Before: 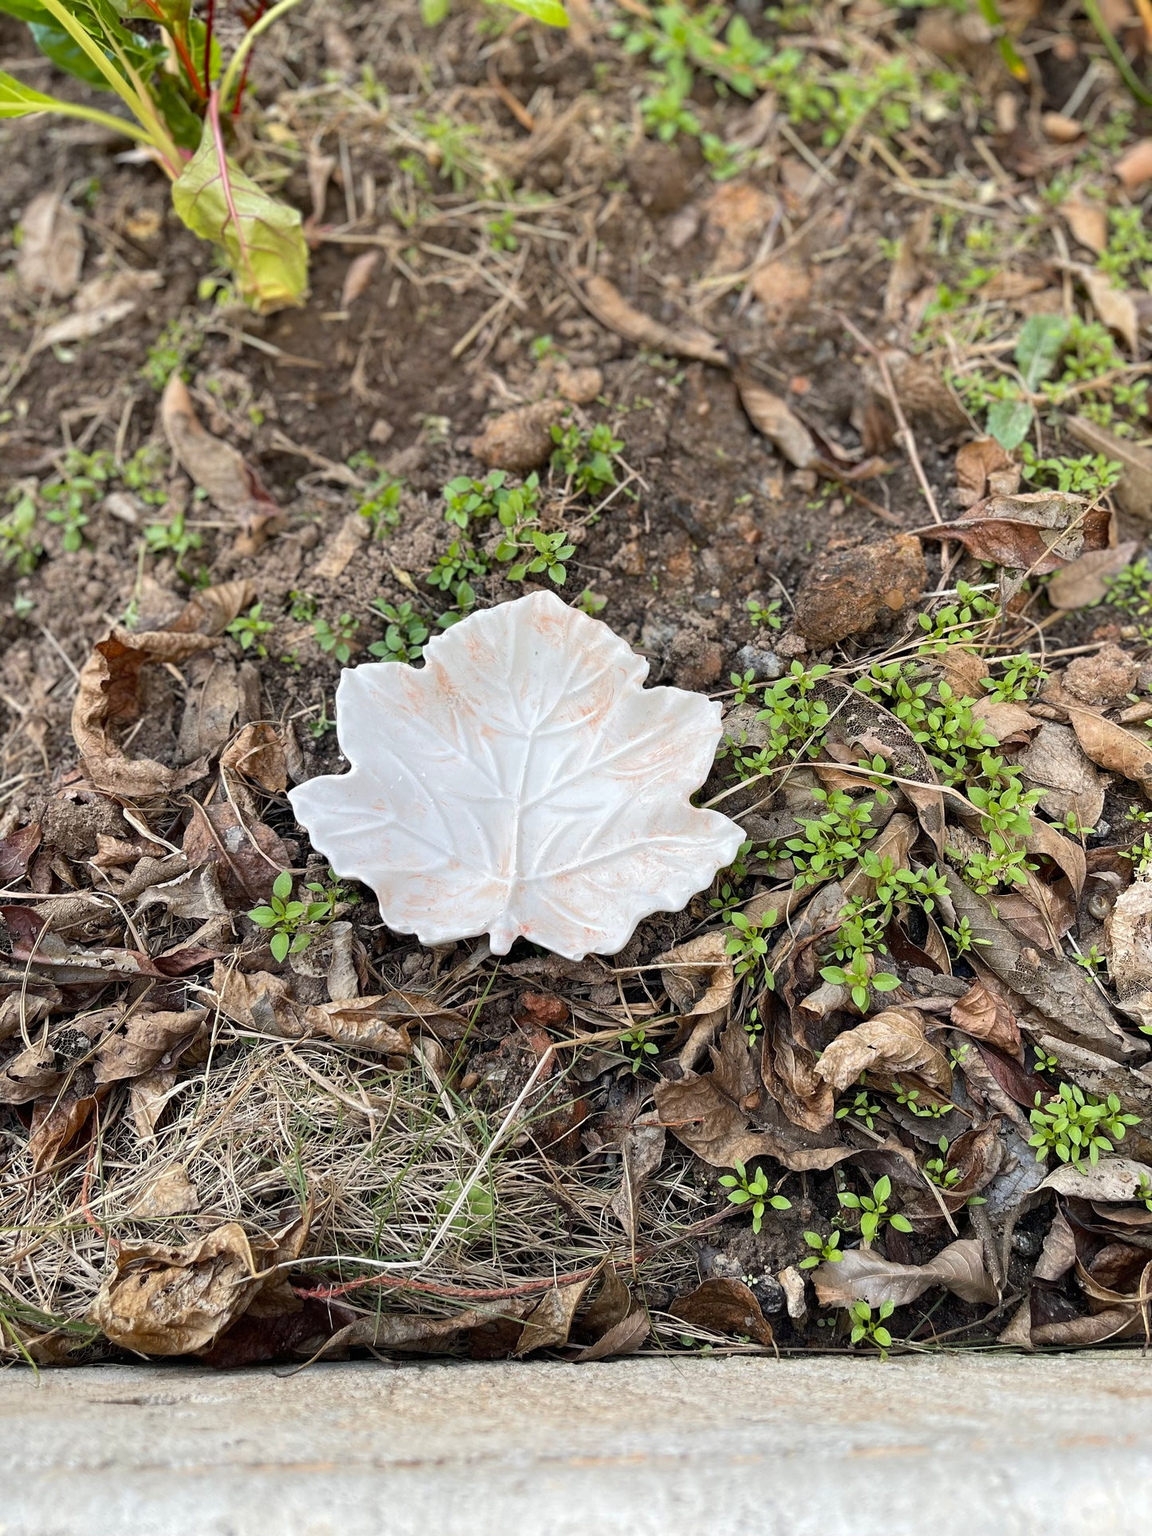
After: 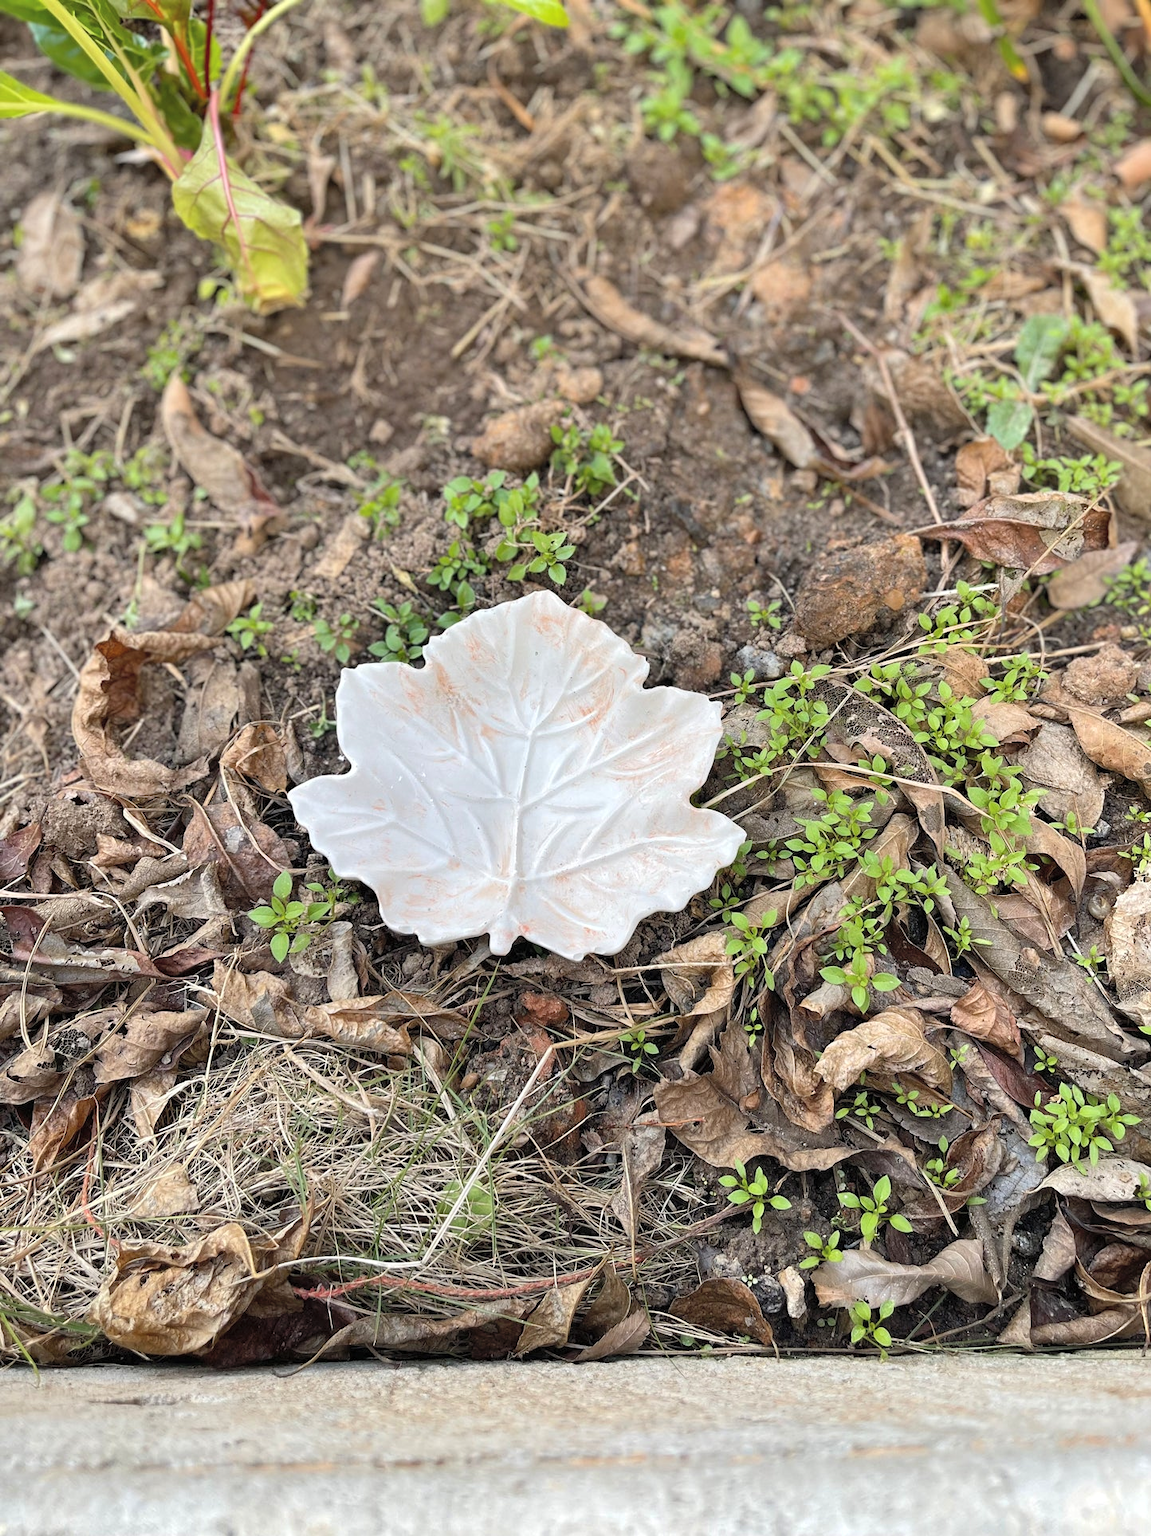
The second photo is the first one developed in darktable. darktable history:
shadows and highlights: white point adjustment 1, soften with gaussian
contrast brightness saturation: brightness 0.13
